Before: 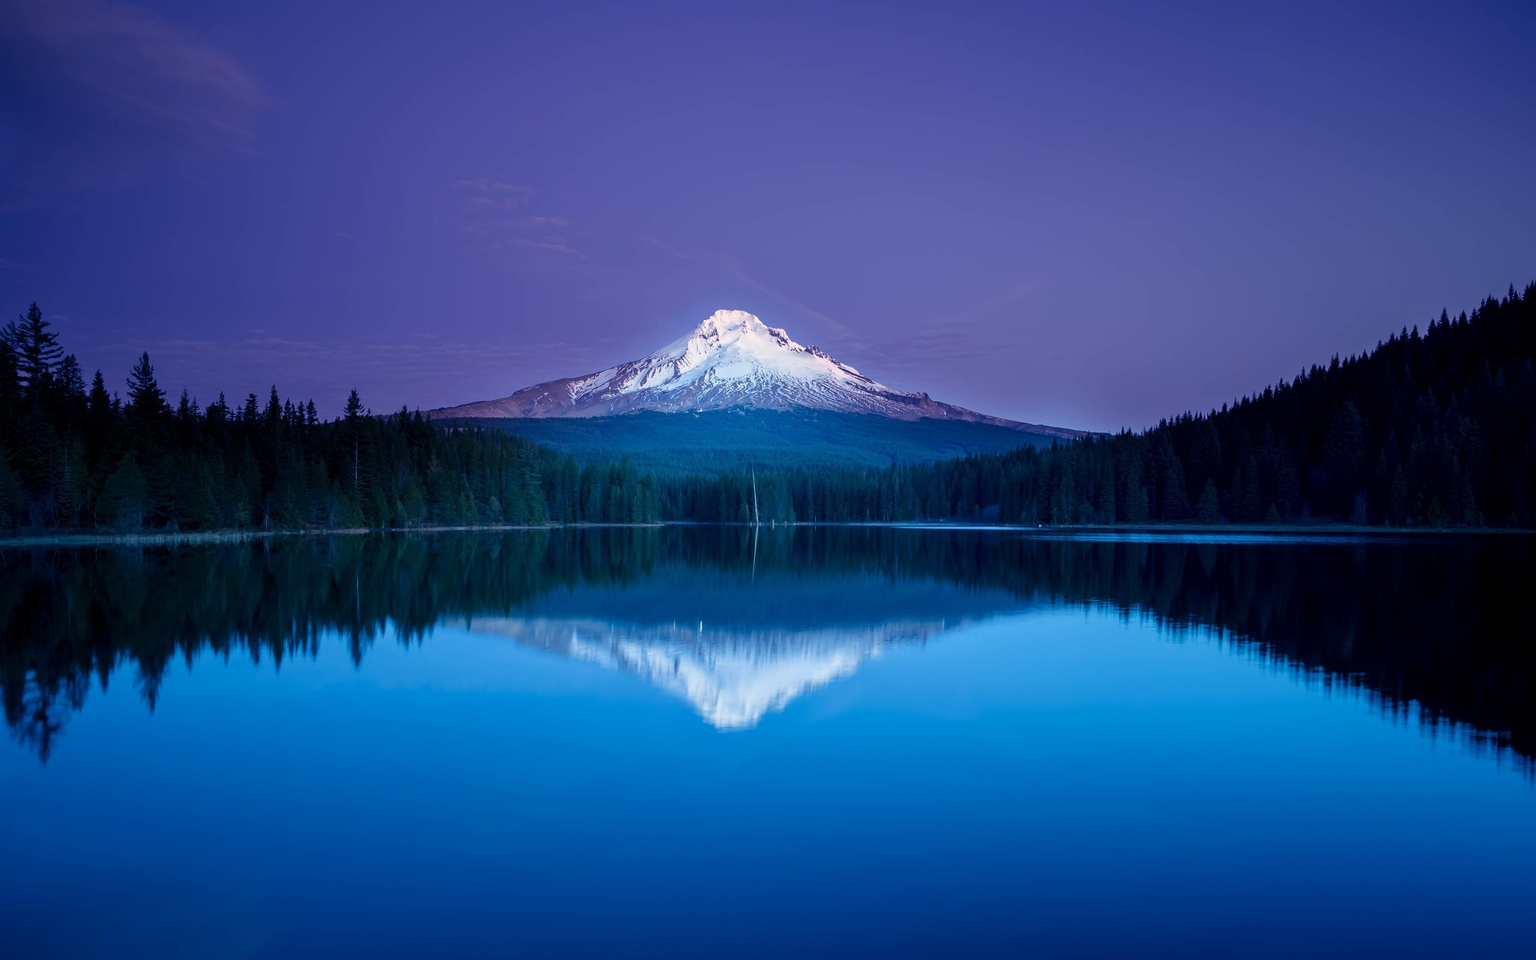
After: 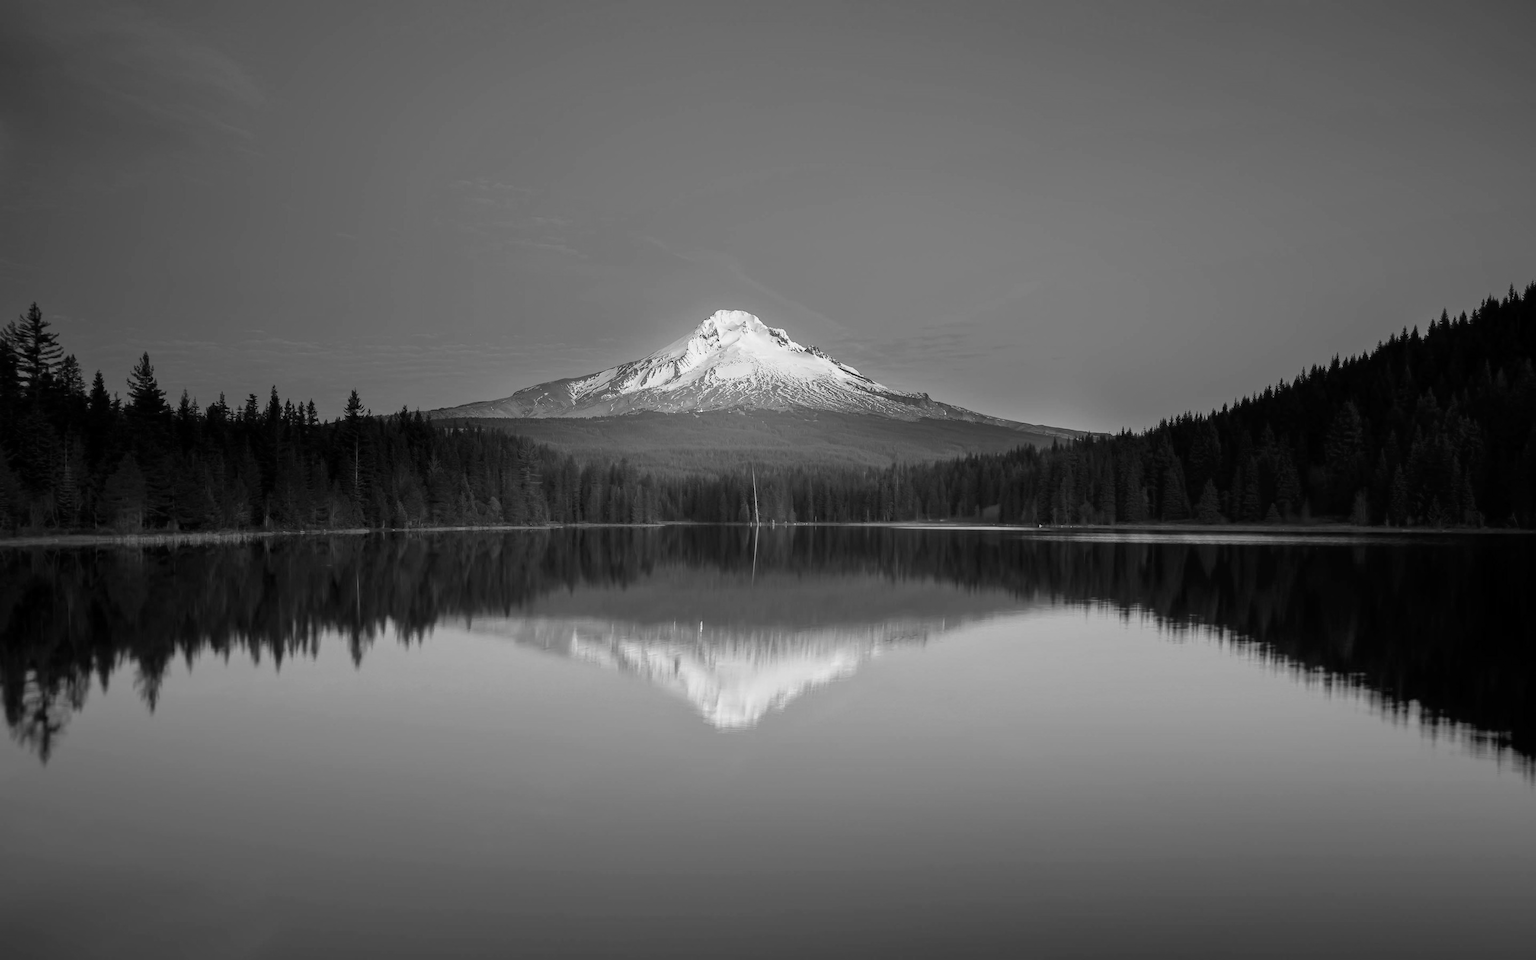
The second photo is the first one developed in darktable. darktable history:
color calibration: output gray [0.267, 0.423, 0.261, 0], gray › normalize channels true, illuminant same as pipeline (D50), adaptation none (bypass), x 0.333, y 0.334, temperature 5007.08 K, gamut compression 0.007
